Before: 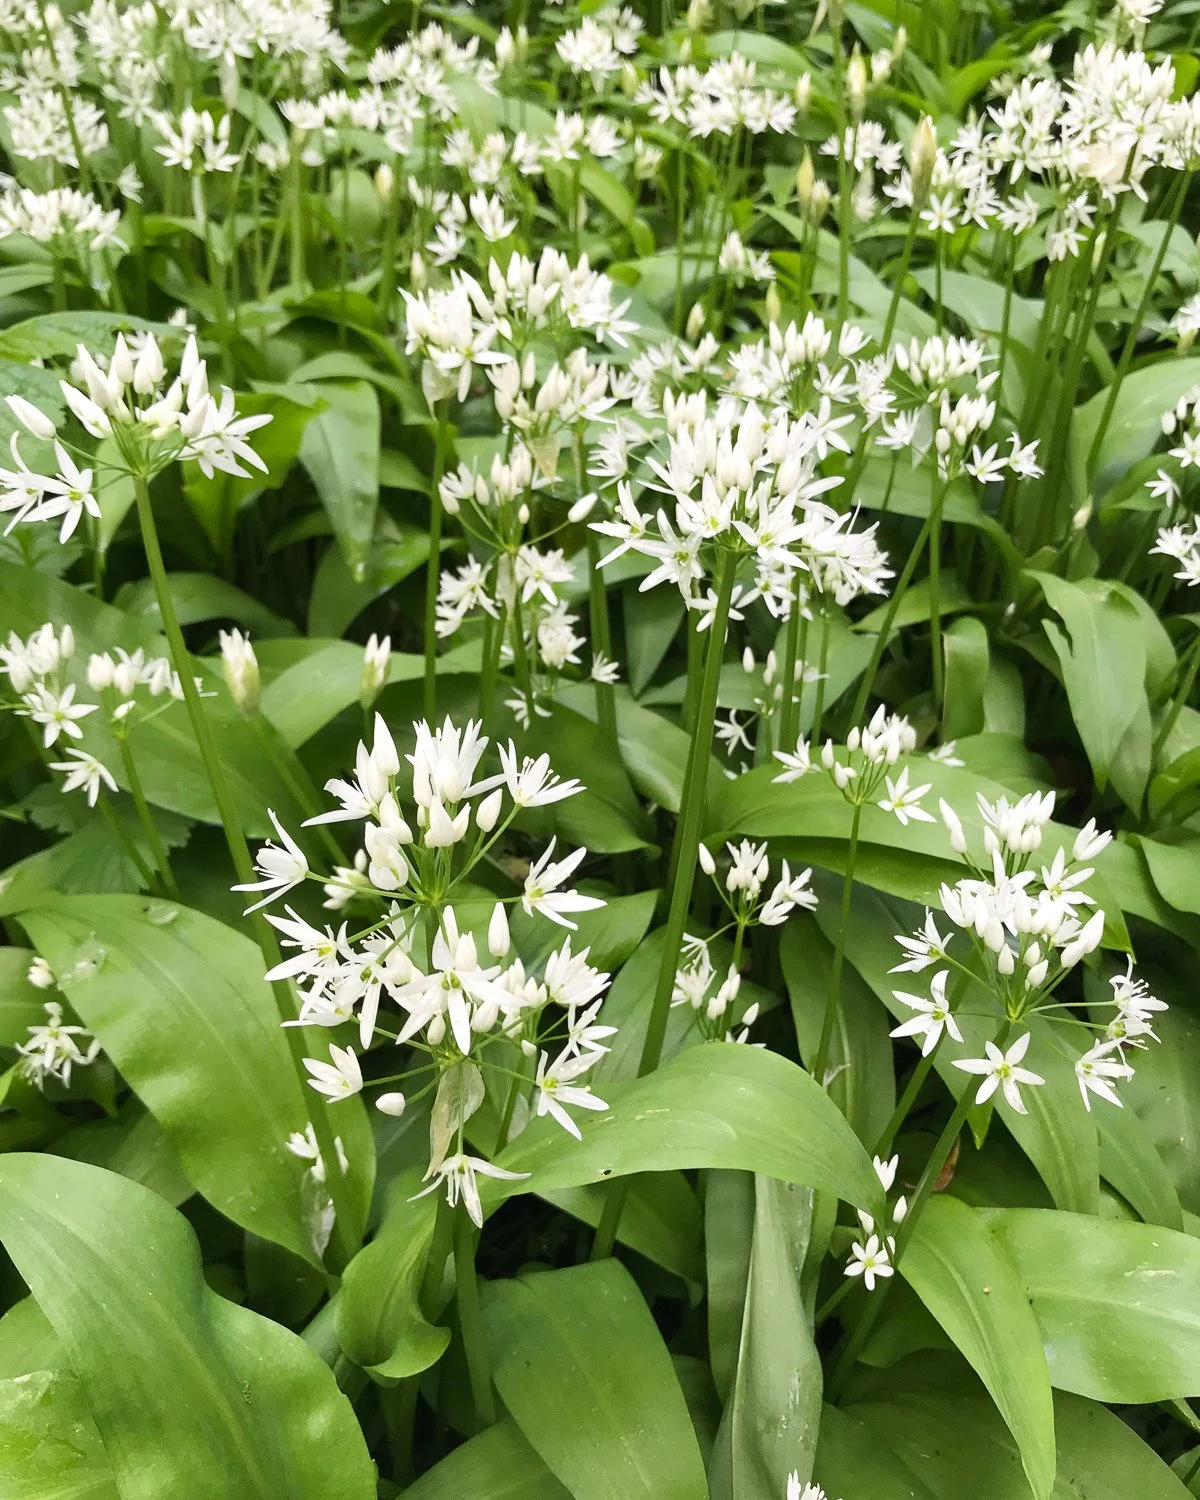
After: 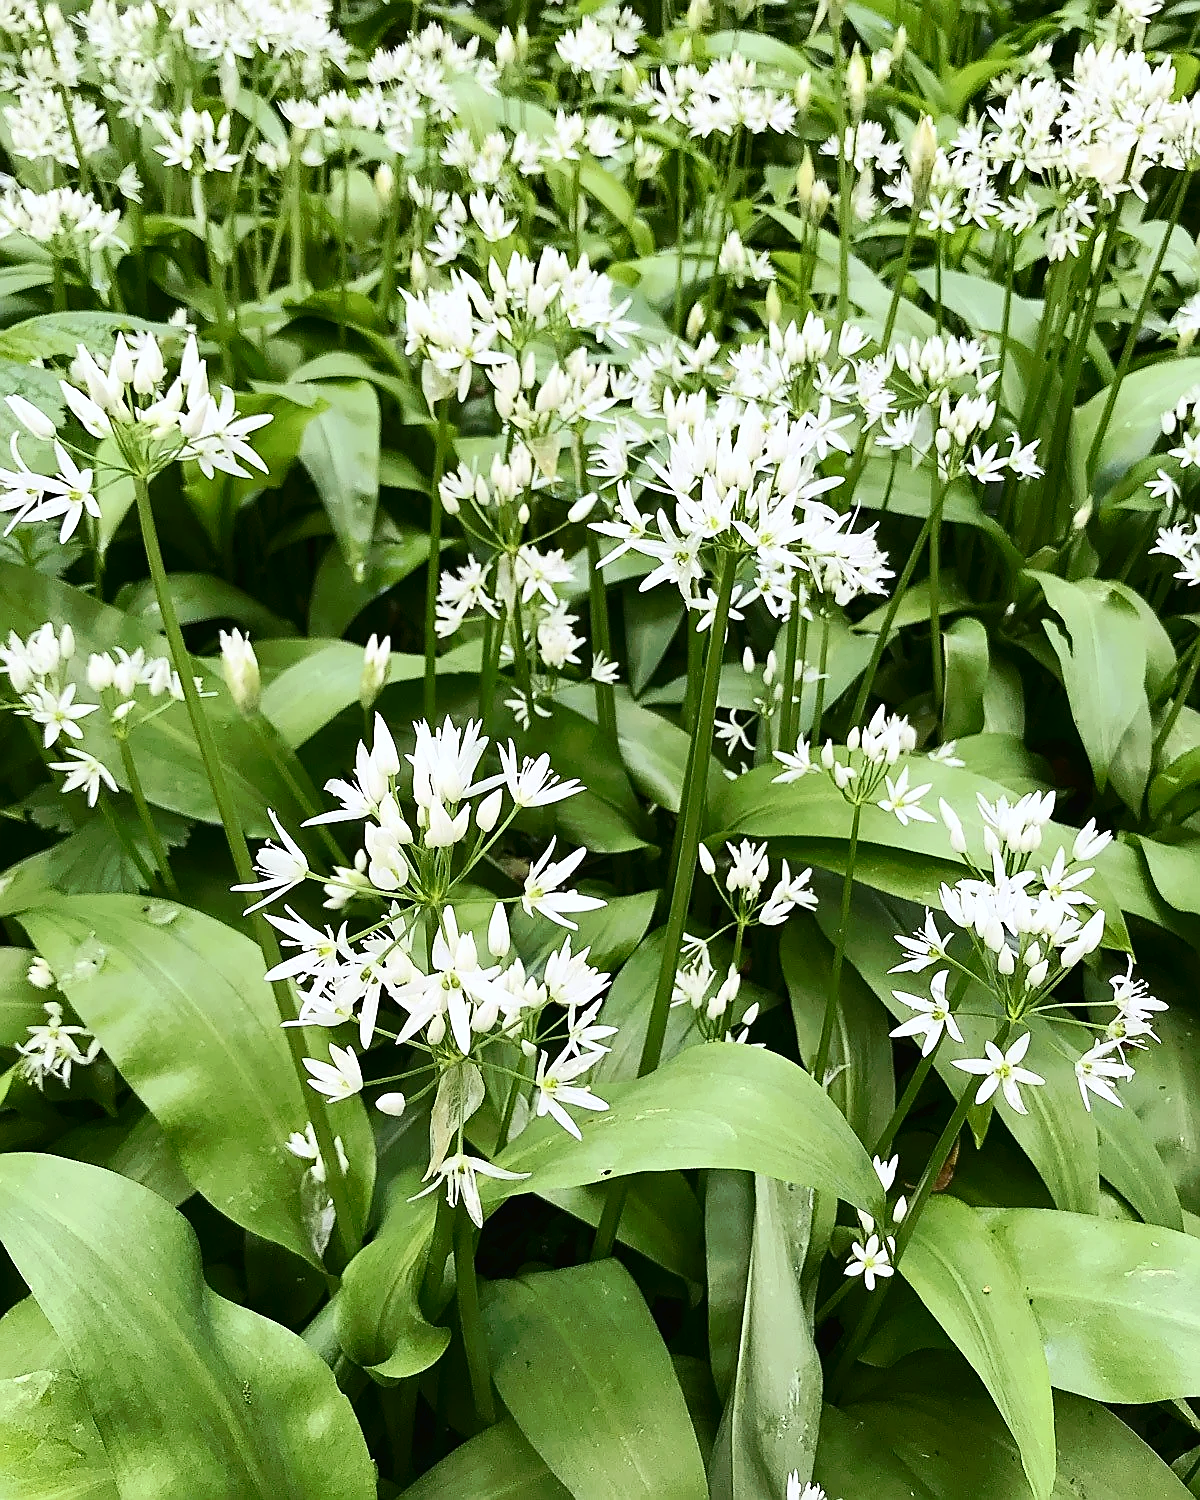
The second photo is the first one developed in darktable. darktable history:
white balance: red 0.976, blue 1.04
sharpen: radius 1.4, amount 1.25, threshold 0.7
tone curve: curves: ch0 [(0, 0) (0.003, 0.012) (0.011, 0.015) (0.025, 0.027) (0.044, 0.045) (0.069, 0.064) (0.1, 0.093) (0.136, 0.133) (0.177, 0.177) (0.224, 0.221) (0.277, 0.272) (0.335, 0.342) (0.399, 0.398) (0.468, 0.462) (0.543, 0.547) (0.623, 0.624) (0.709, 0.711) (0.801, 0.792) (0.898, 0.889) (1, 1)], preserve colors none
contrast brightness saturation: contrast 0.28
